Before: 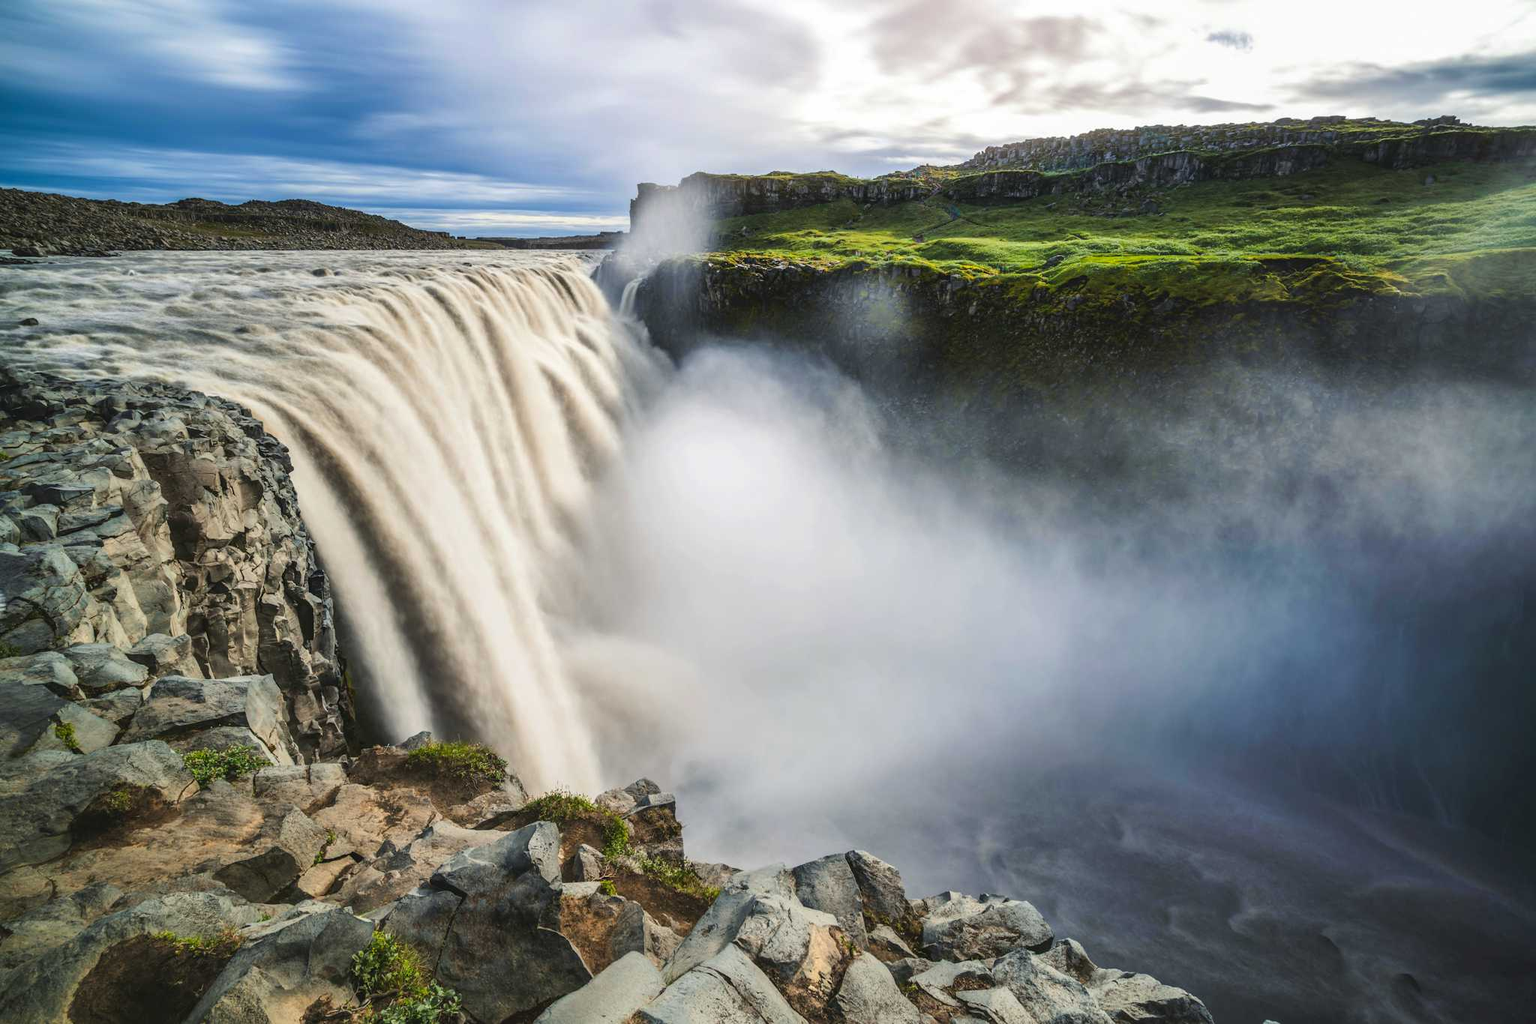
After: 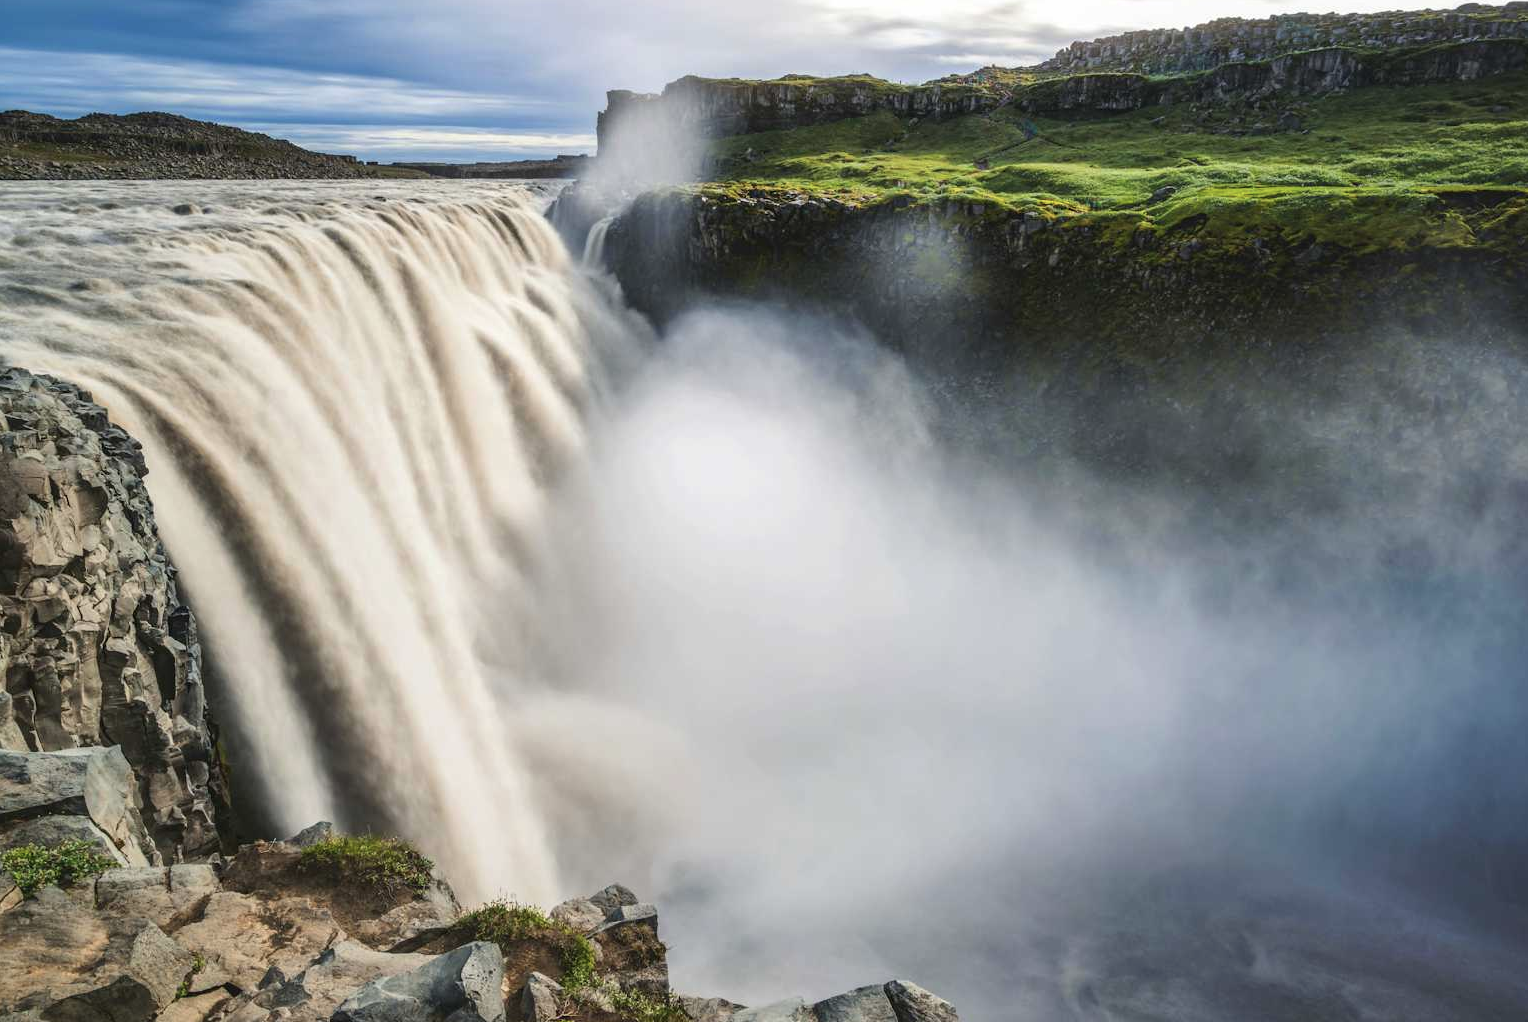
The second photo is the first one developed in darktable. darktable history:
crop and rotate: left 11.87%, top 11.339%, right 13.482%, bottom 13.834%
color balance rgb: perceptual saturation grading › global saturation -12.32%
